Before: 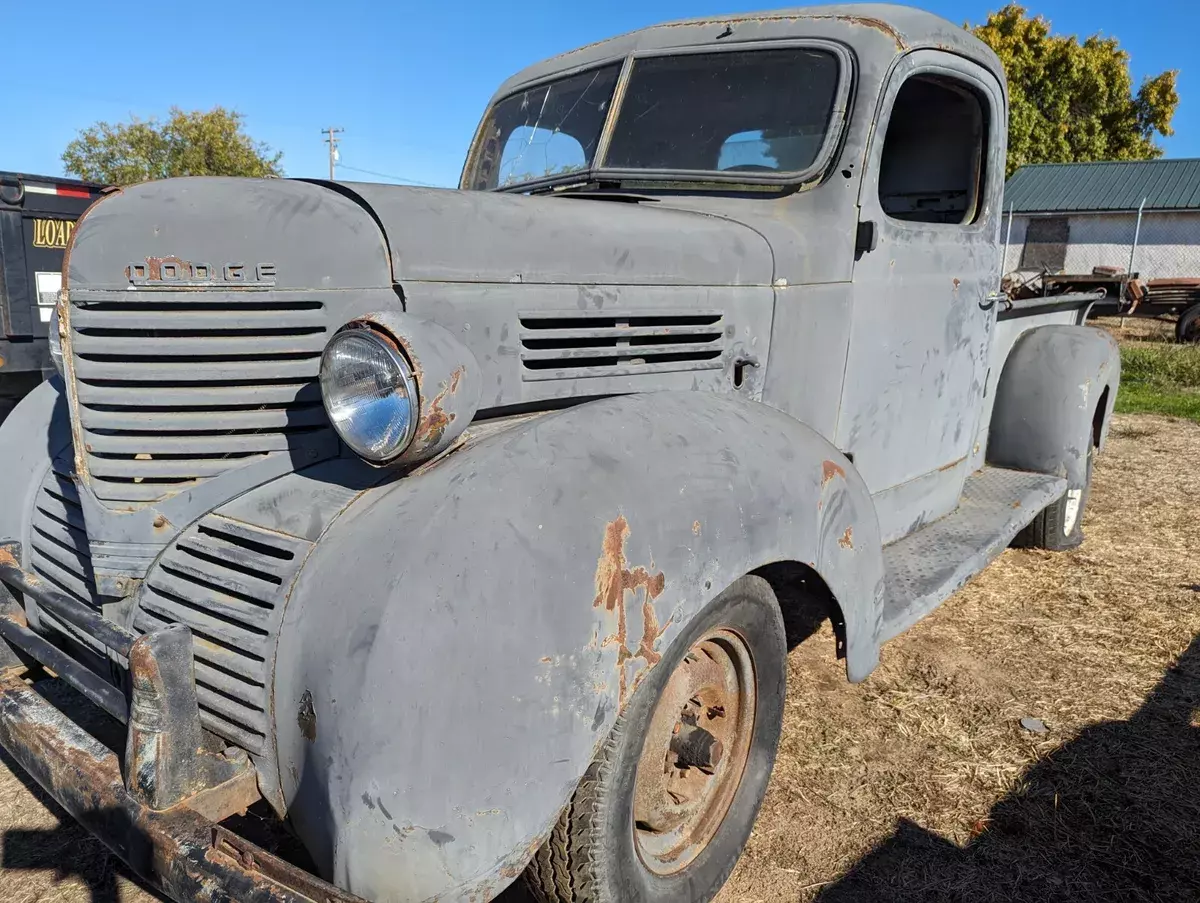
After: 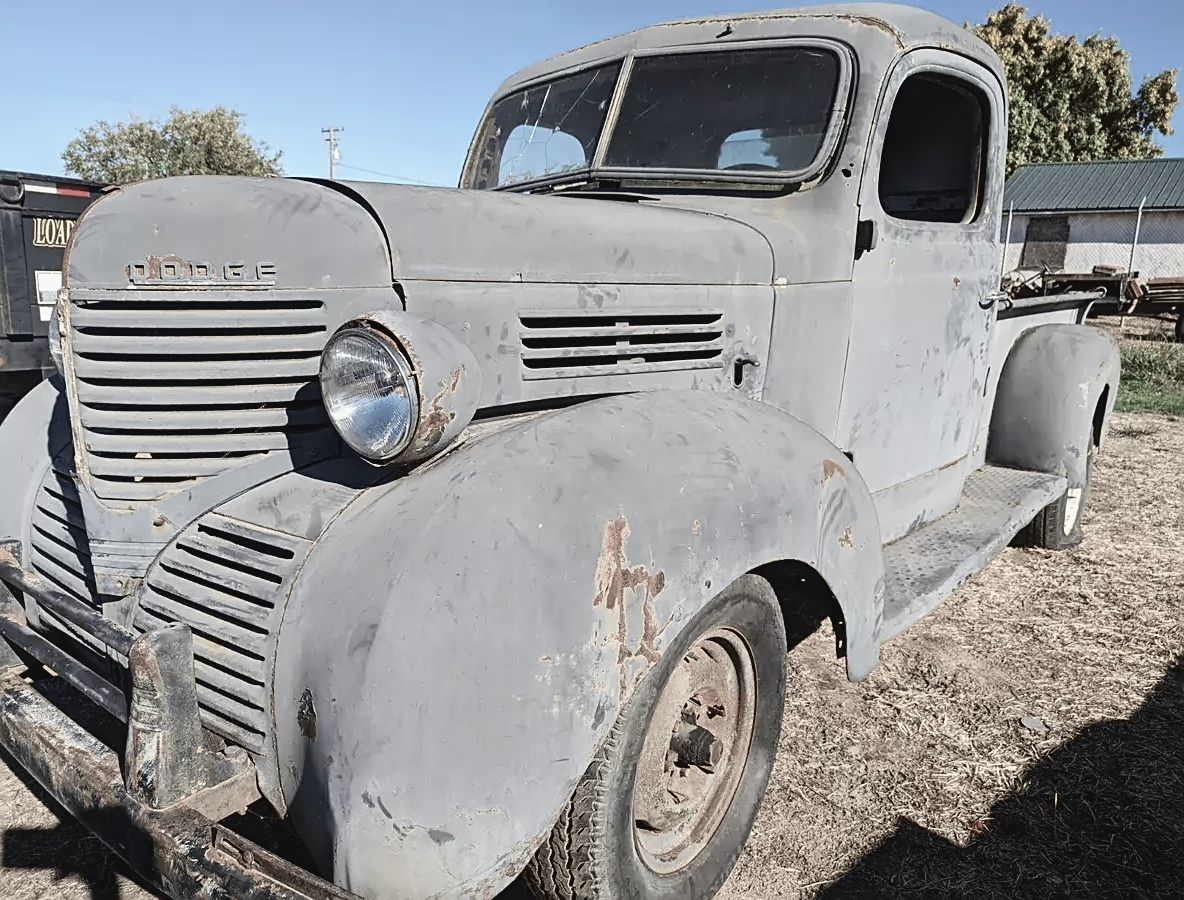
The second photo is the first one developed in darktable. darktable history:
tone curve: curves: ch0 [(0, 0.039) (0.104, 0.094) (0.285, 0.301) (0.689, 0.764) (0.89, 0.926) (0.994, 0.971)]; ch1 [(0, 0) (0.337, 0.249) (0.437, 0.411) (0.485, 0.487) (0.515, 0.514) (0.566, 0.563) (0.641, 0.655) (1, 1)]; ch2 [(0, 0) (0.314, 0.301) (0.421, 0.411) (0.502, 0.505) (0.528, 0.54) (0.557, 0.555) (0.612, 0.583) (0.722, 0.67) (1, 1)], color space Lab, independent channels, preserve colors none
sharpen: on, module defaults
crop: top 0.12%, bottom 0.115%
color correction: highlights b* -0.051, saturation 0.486
